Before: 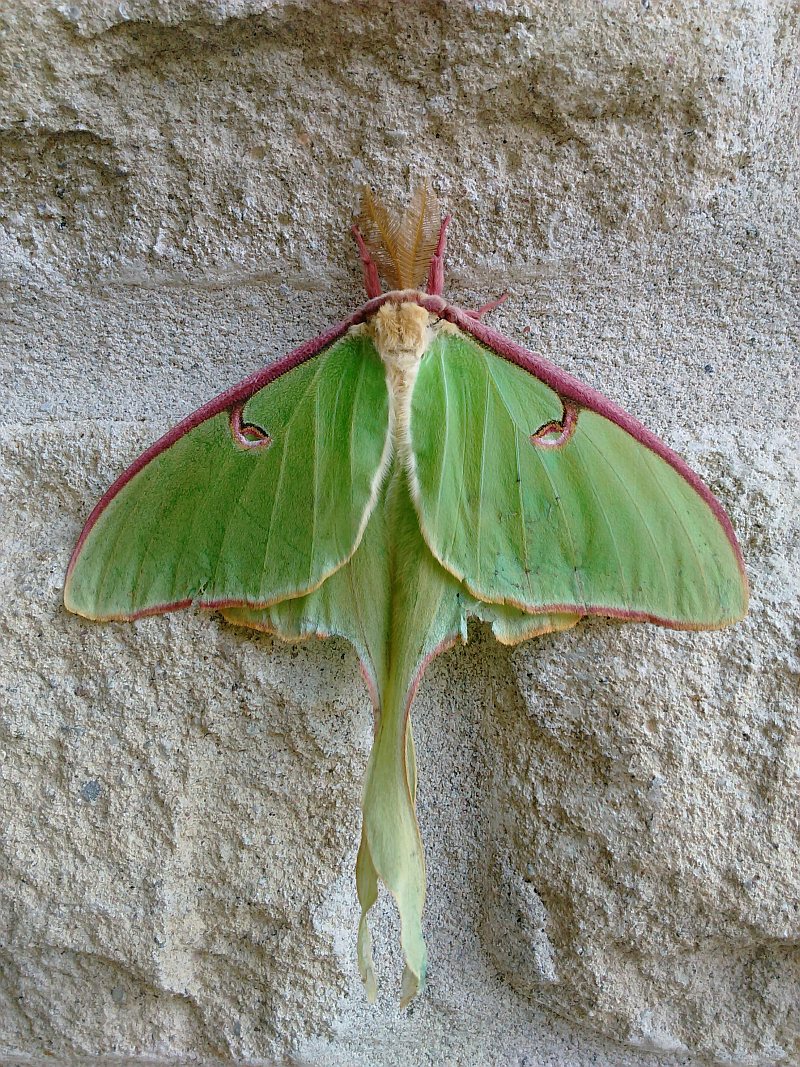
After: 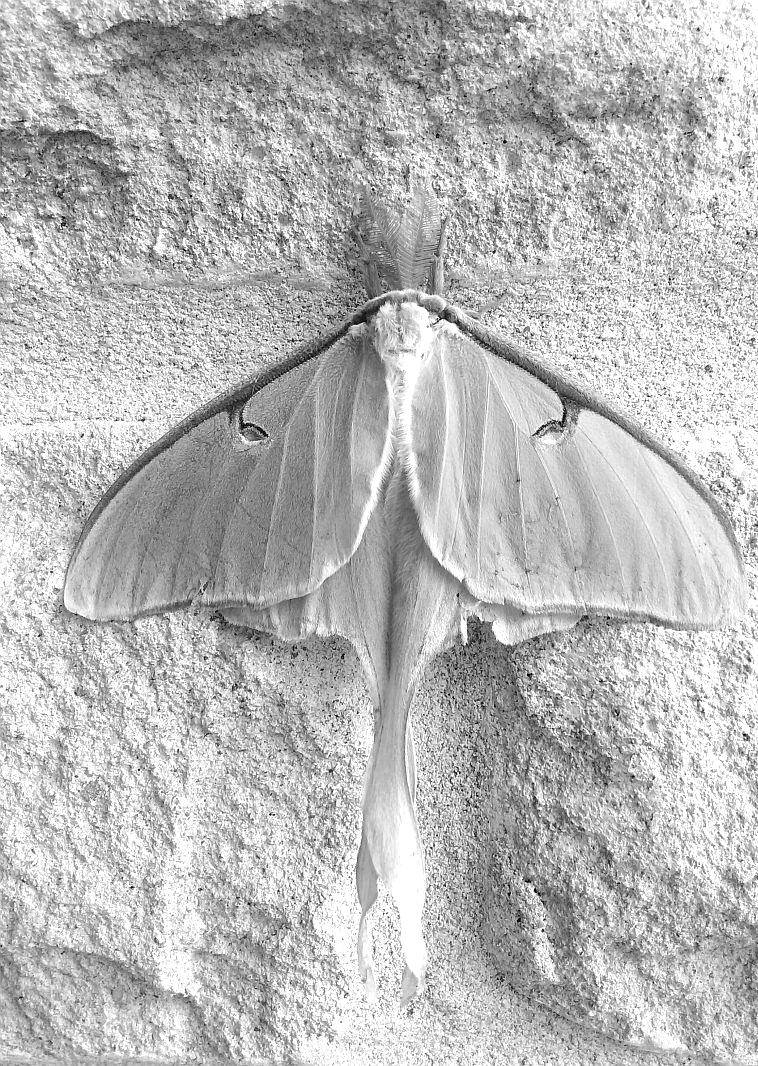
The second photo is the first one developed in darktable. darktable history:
exposure: black level correction 0, exposure 1 EV, compensate highlight preservation false
crop and rotate: right 5.167%
monochrome: on, module defaults
